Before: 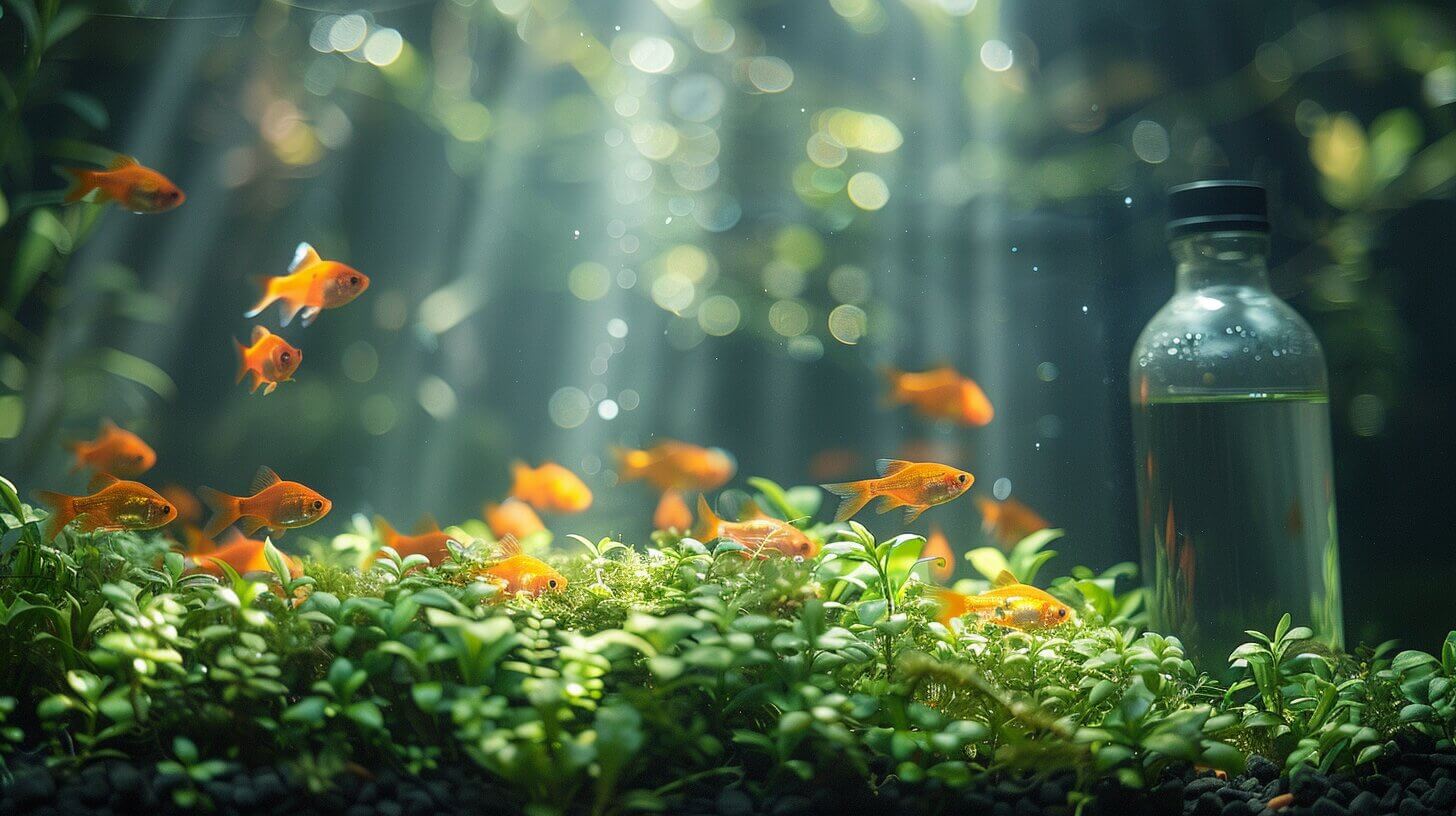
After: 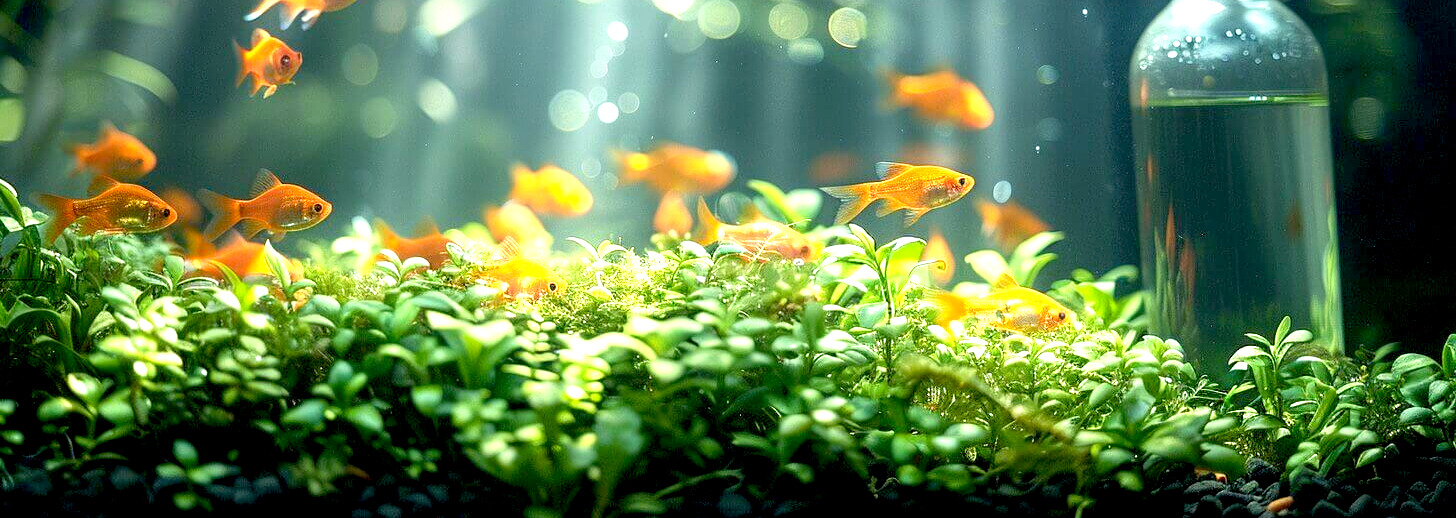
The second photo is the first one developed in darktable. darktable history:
crop and rotate: top 36.435%
exposure: black level correction 0.011, exposure 1.088 EV, compensate exposure bias true, compensate highlight preservation false
